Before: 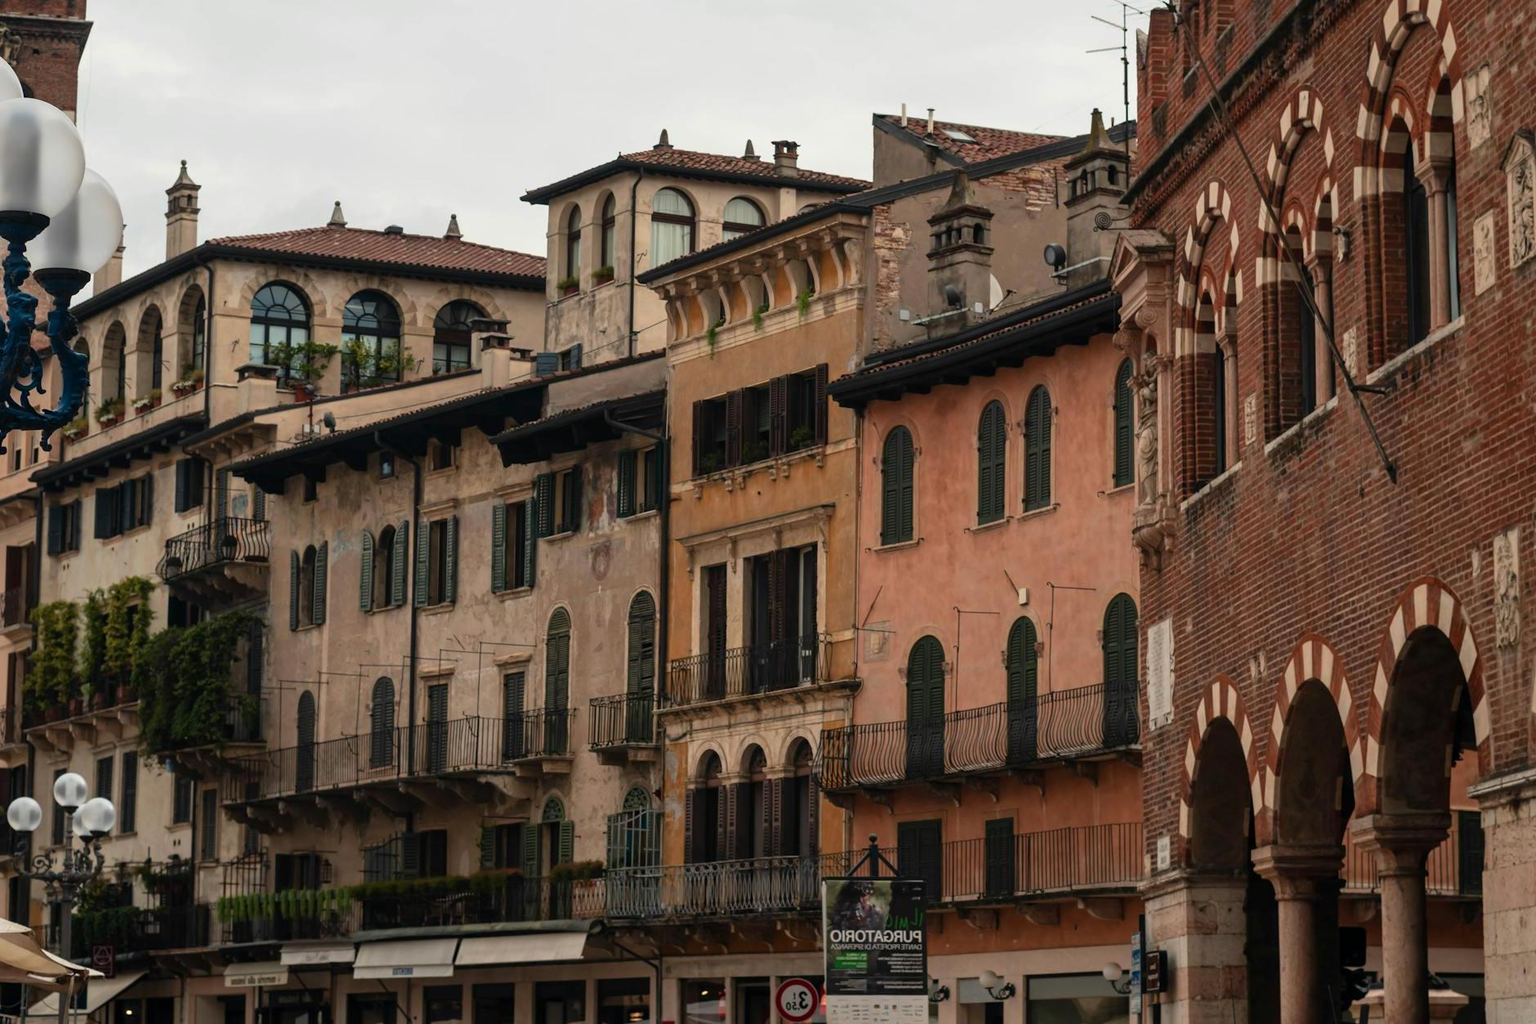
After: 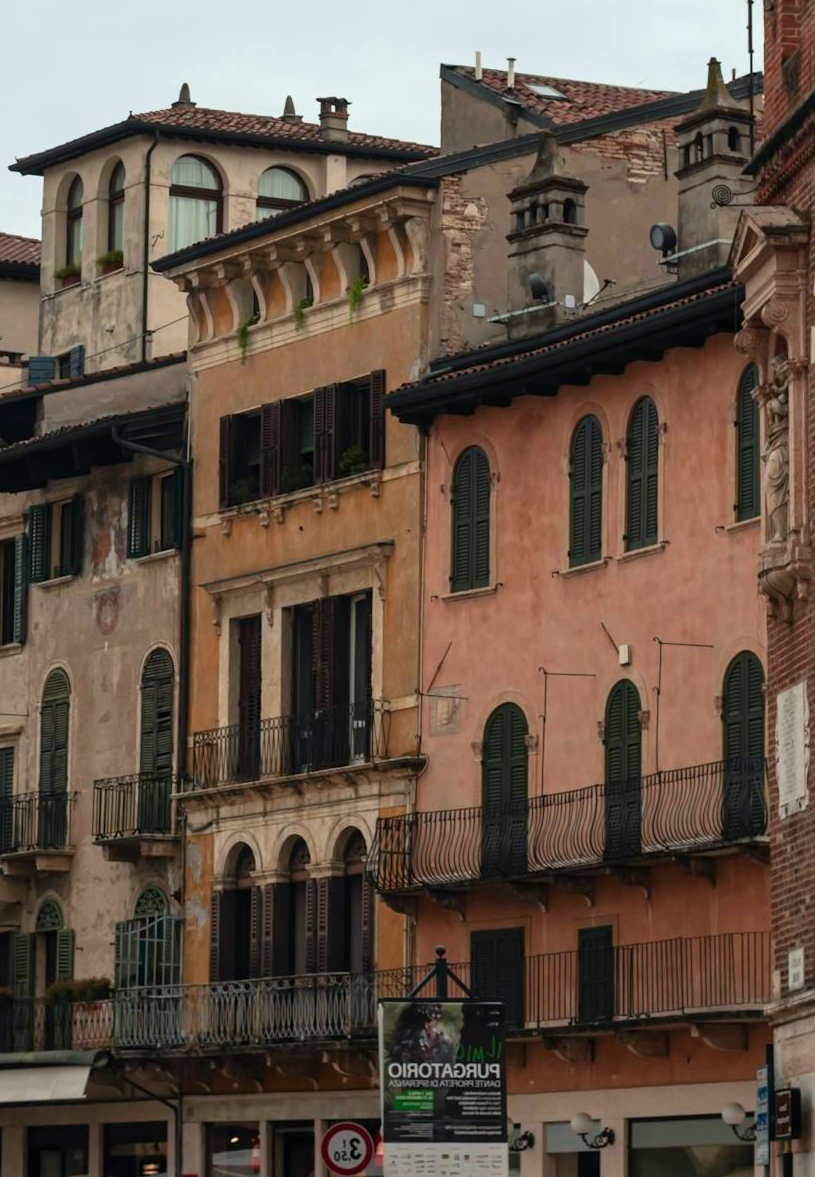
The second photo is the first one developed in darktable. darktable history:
color calibration: output R [1.003, 0.027, -0.041, 0], output G [-0.018, 1.043, -0.038, 0], output B [0.071, -0.086, 1.017, 0], illuminant as shot in camera, x 0.359, y 0.362, temperature 4570.54 K
crop: left 33.452%, top 6.025%, right 23.155%
